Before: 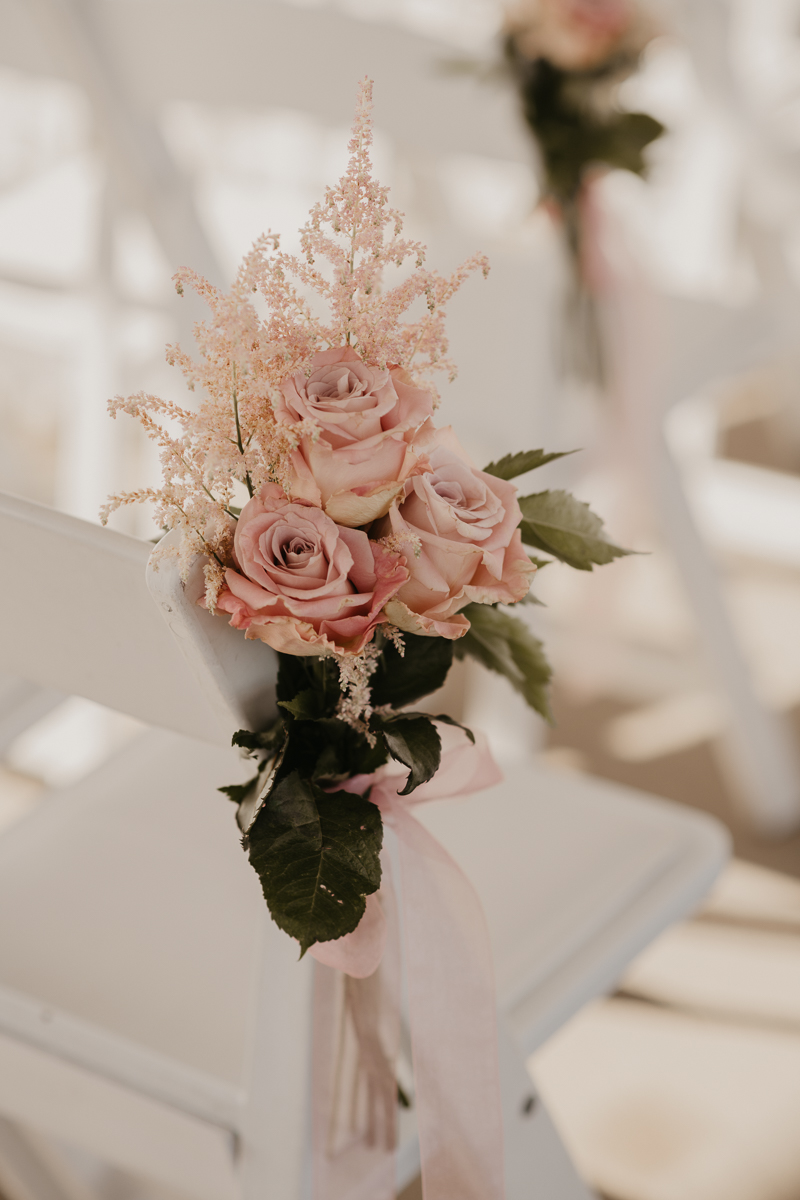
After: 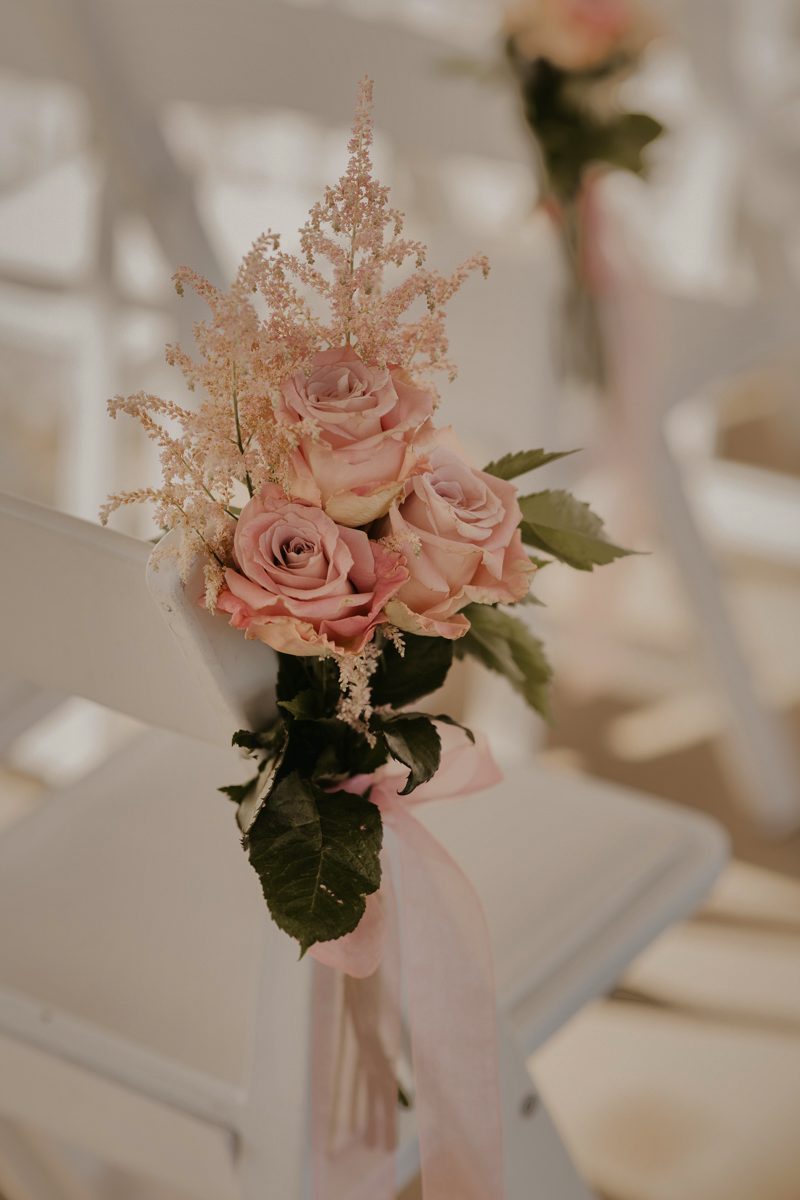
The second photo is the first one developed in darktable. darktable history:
velvia: on, module defaults
shadows and highlights: shadows -18.06, highlights -73.15
